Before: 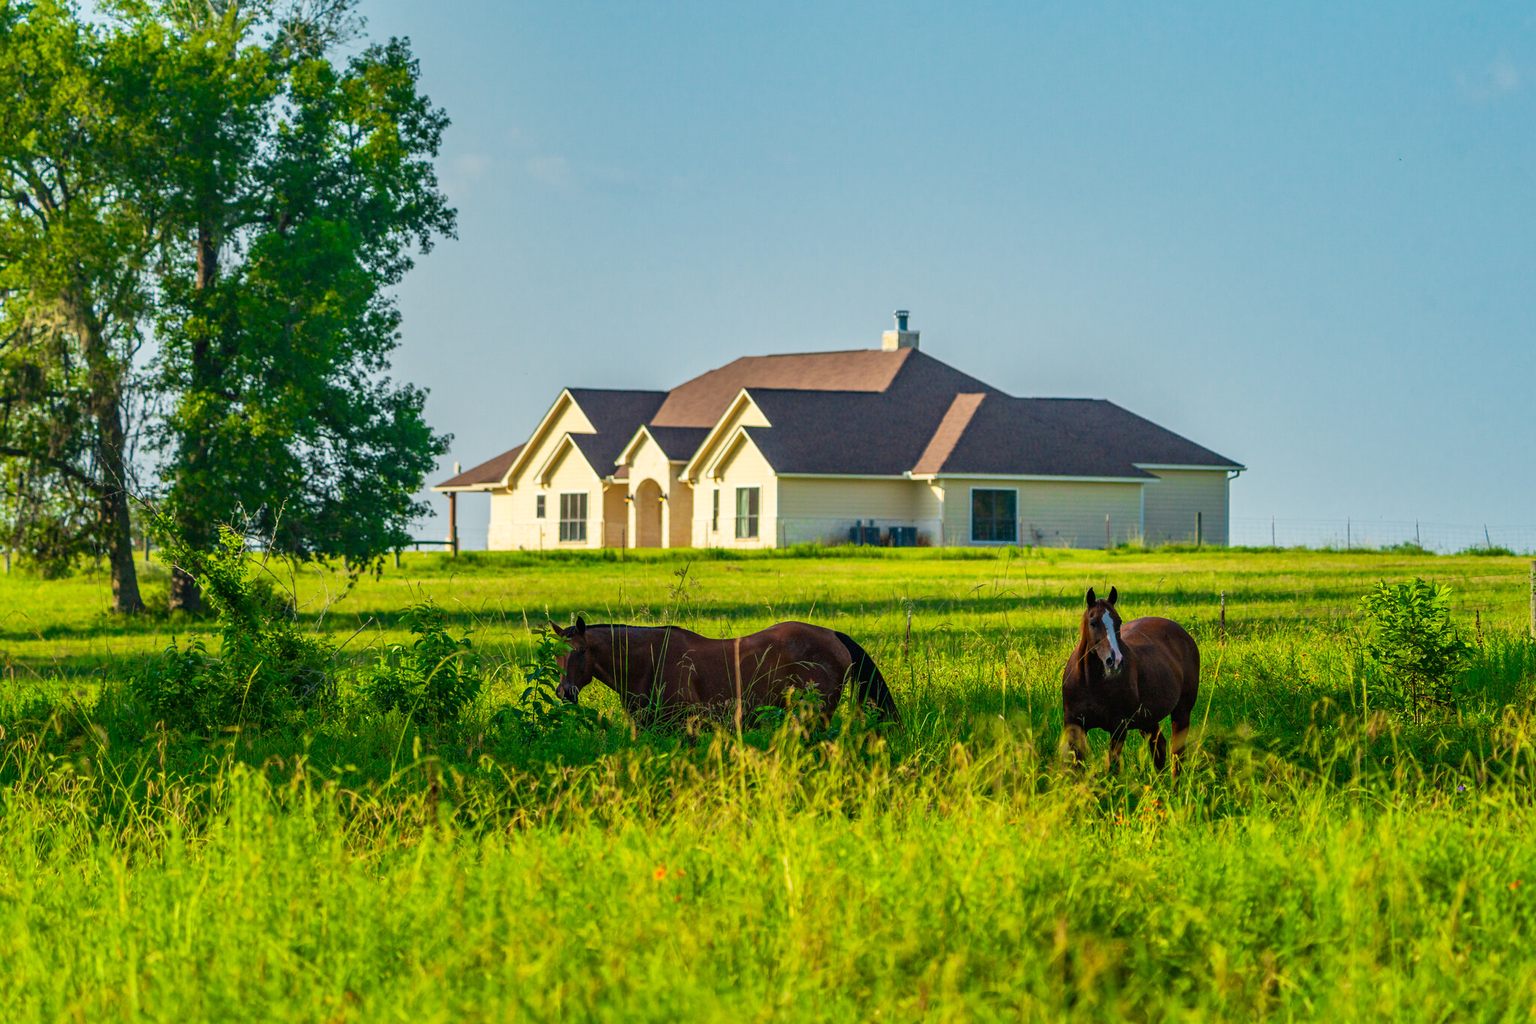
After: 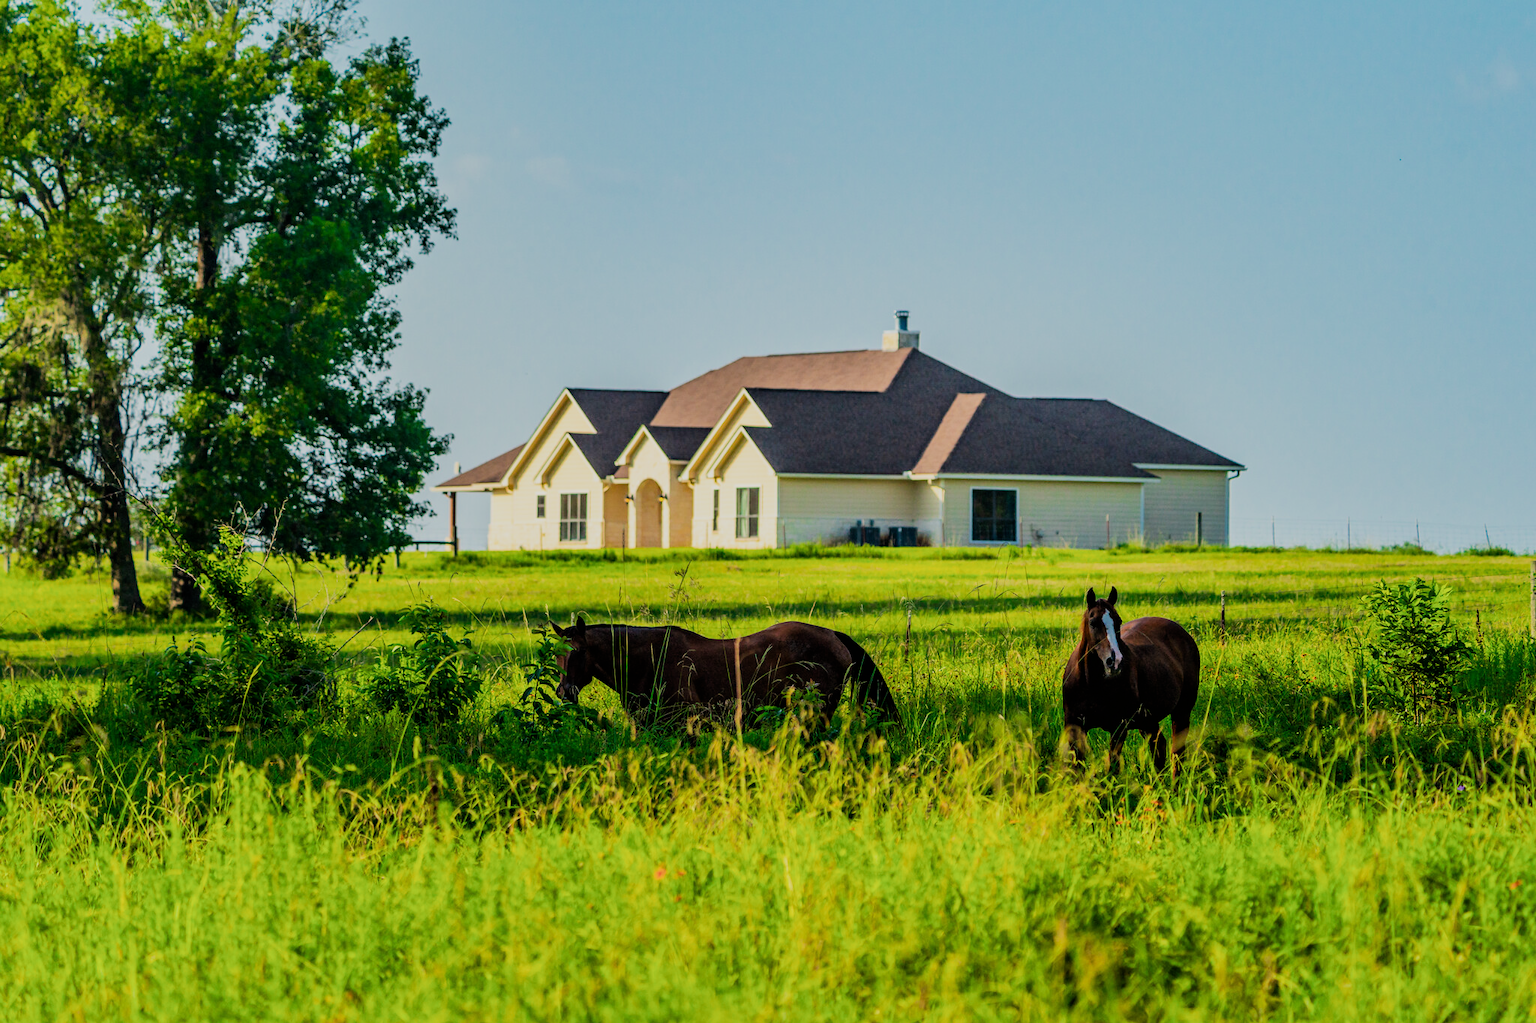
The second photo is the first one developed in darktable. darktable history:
filmic rgb: black relative exposure -6.98 EV, white relative exposure 5.63 EV, hardness 2.86
tone equalizer: -8 EV -0.417 EV, -7 EV -0.389 EV, -6 EV -0.333 EV, -5 EV -0.222 EV, -3 EV 0.222 EV, -2 EV 0.333 EV, -1 EV 0.389 EV, +0 EV 0.417 EV, edges refinement/feathering 500, mask exposure compensation -1.57 EV, preserve details no
